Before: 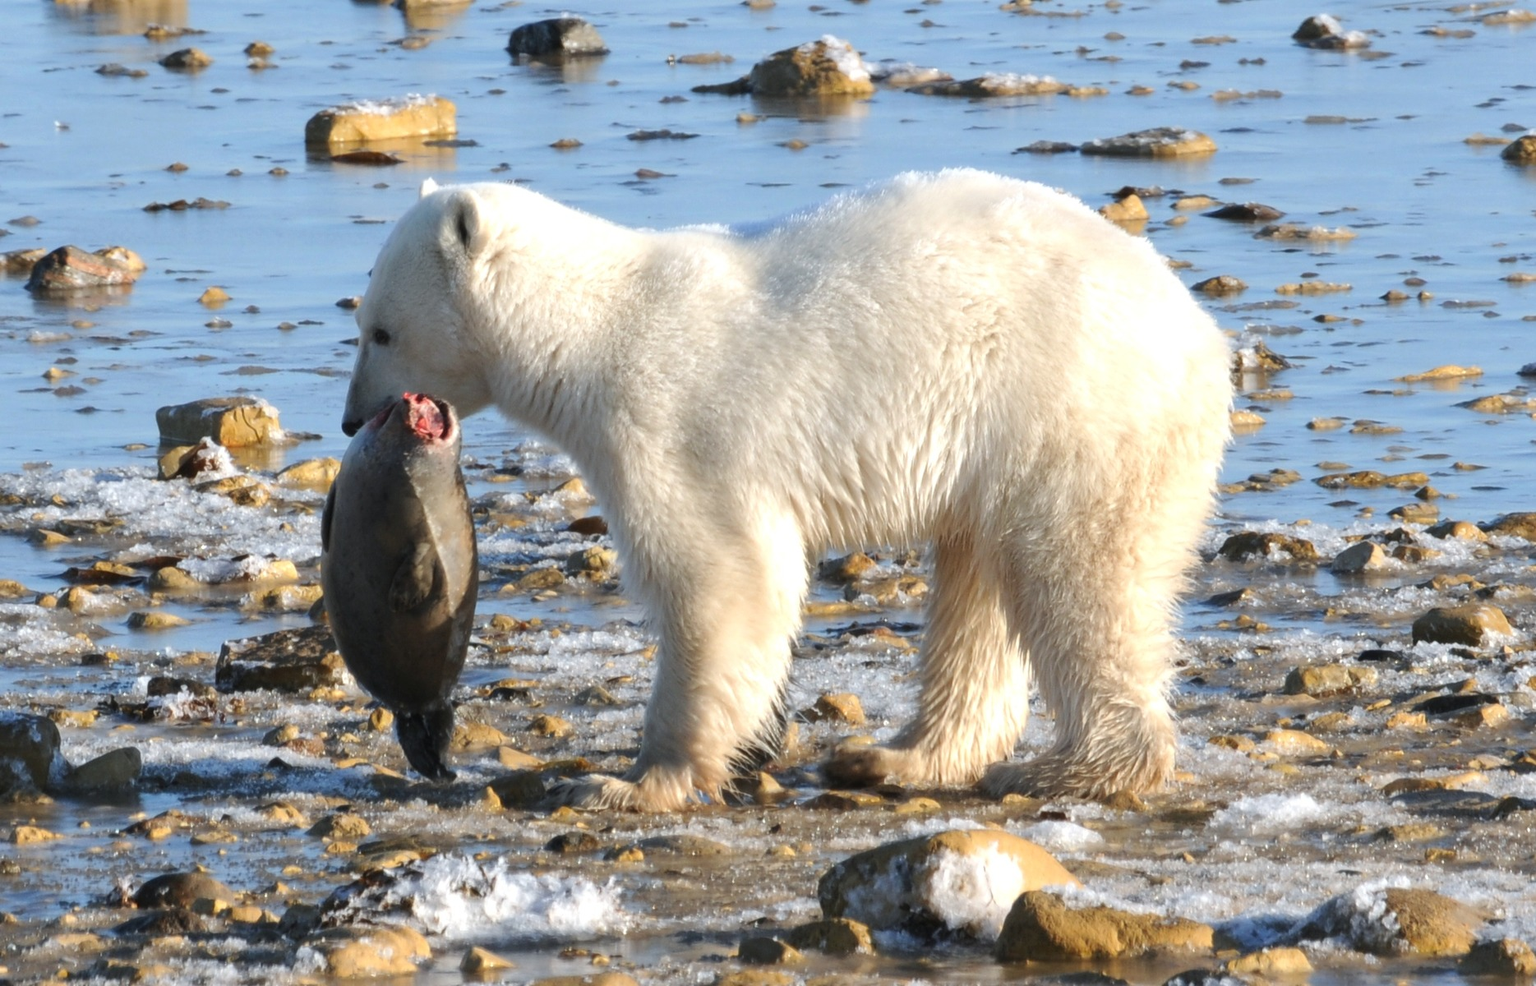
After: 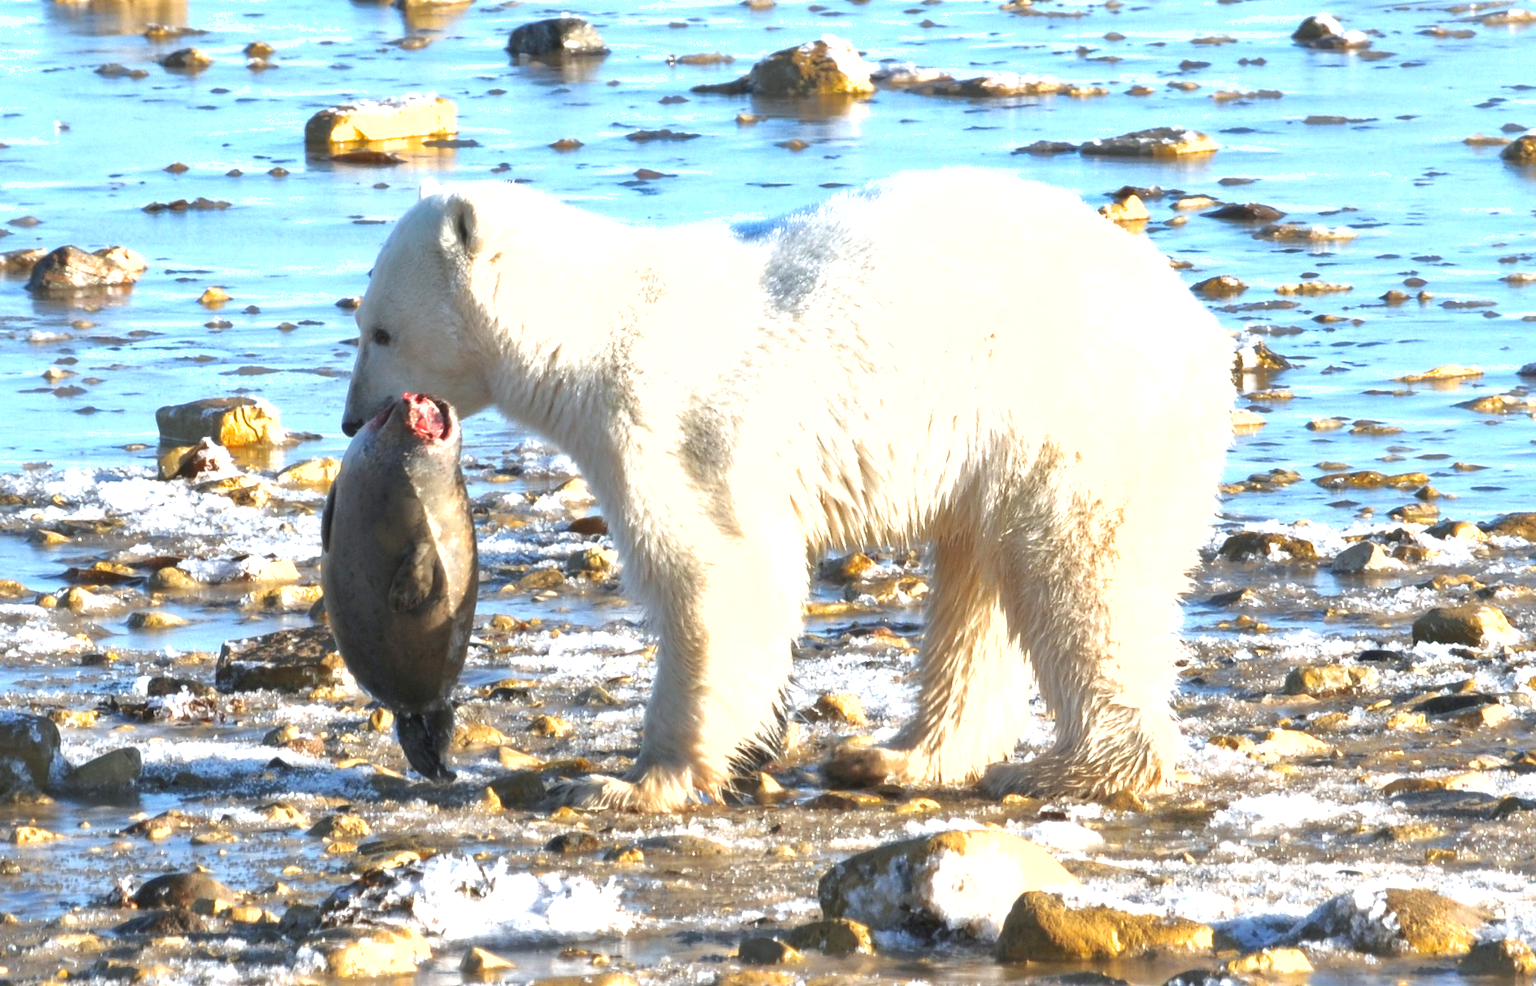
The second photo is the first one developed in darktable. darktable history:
shadows and highlights: on, module defaults
exposure: black level correction 0, exposure 1.001 EV, compensate highlight preservation false
local contrast: highlights 103%, shadows 103%, detail 120%, midtone range 0.2
base curve: curves: ch0 [(0, 0) (0.989, 0.992)], preserve colors none
